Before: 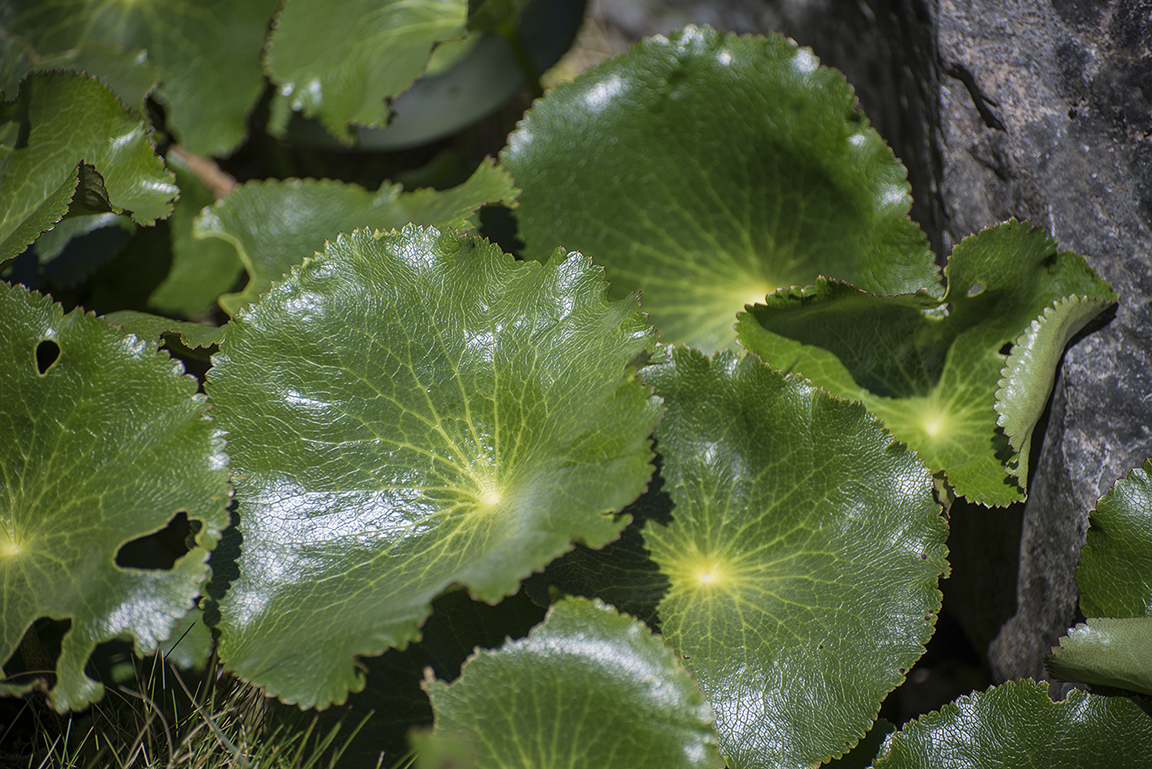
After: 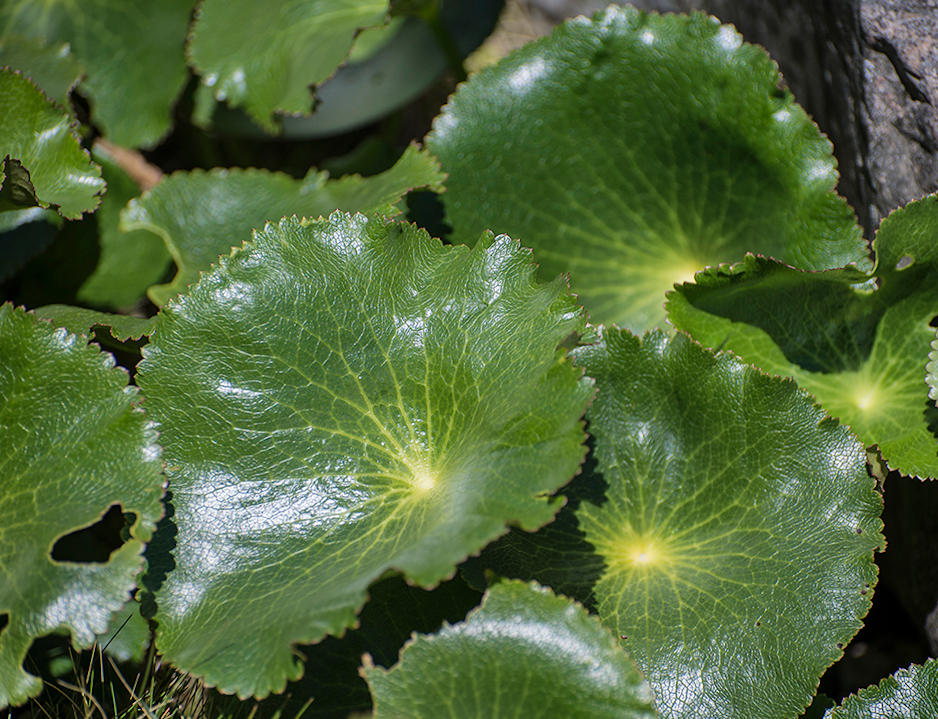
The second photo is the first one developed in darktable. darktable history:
crop and rotate: angle 1.4°, left 4.452%, top 0.502%, right 11.159%, bottom 2.583%
shadows and highlights: low approximation 0.01, soften with gaussian
